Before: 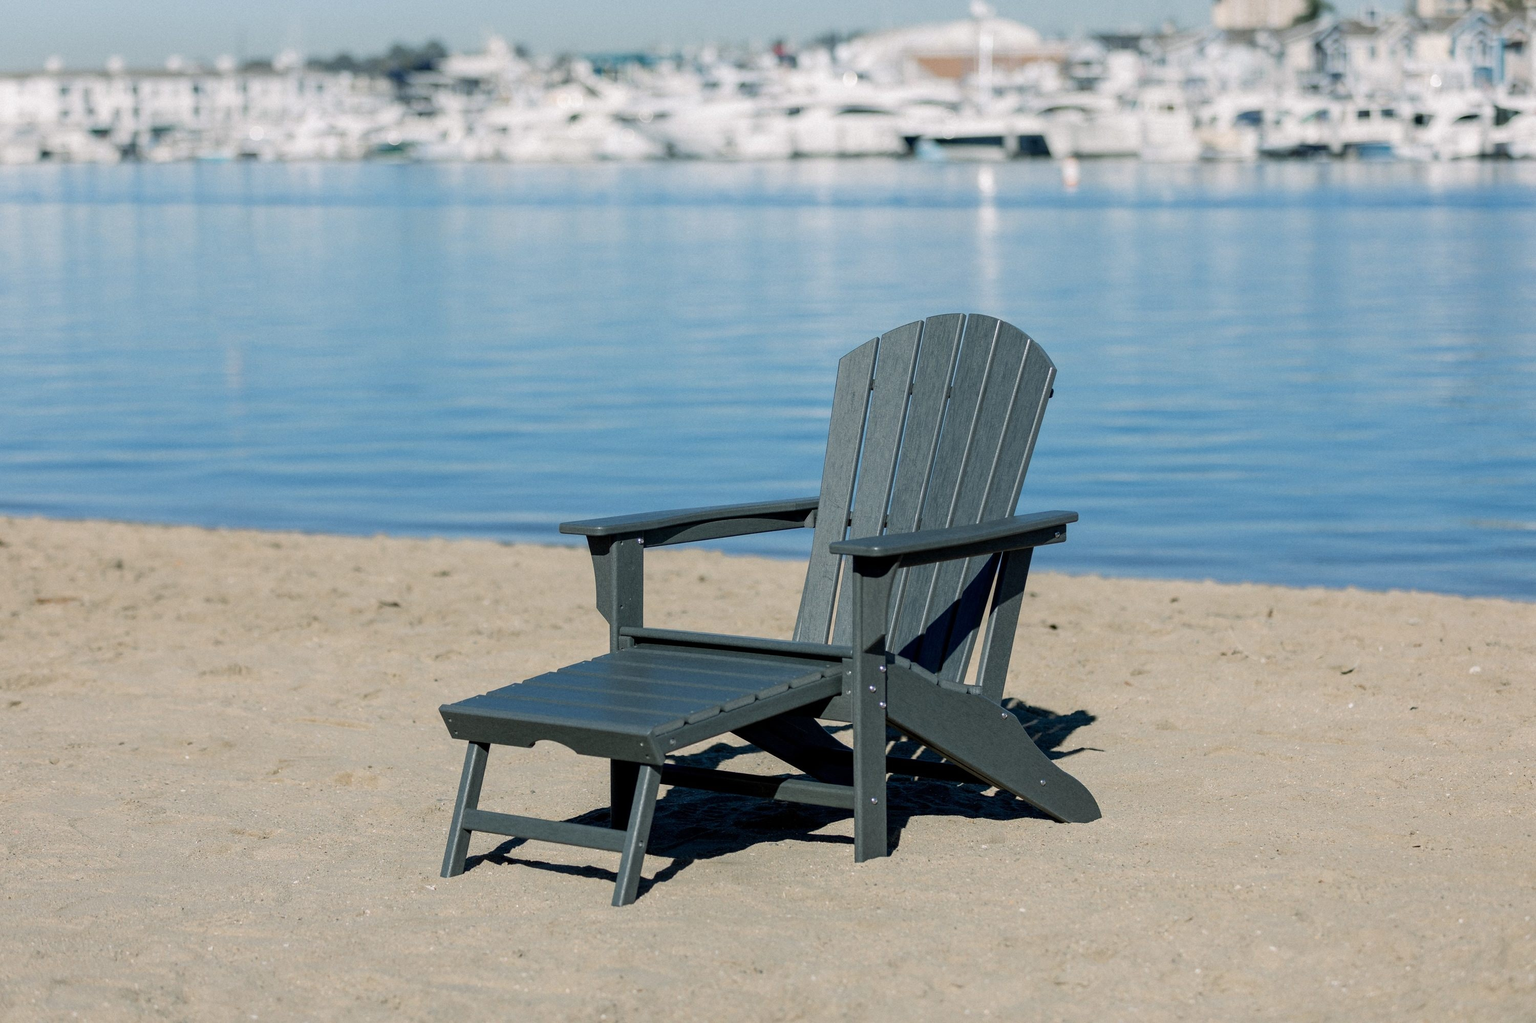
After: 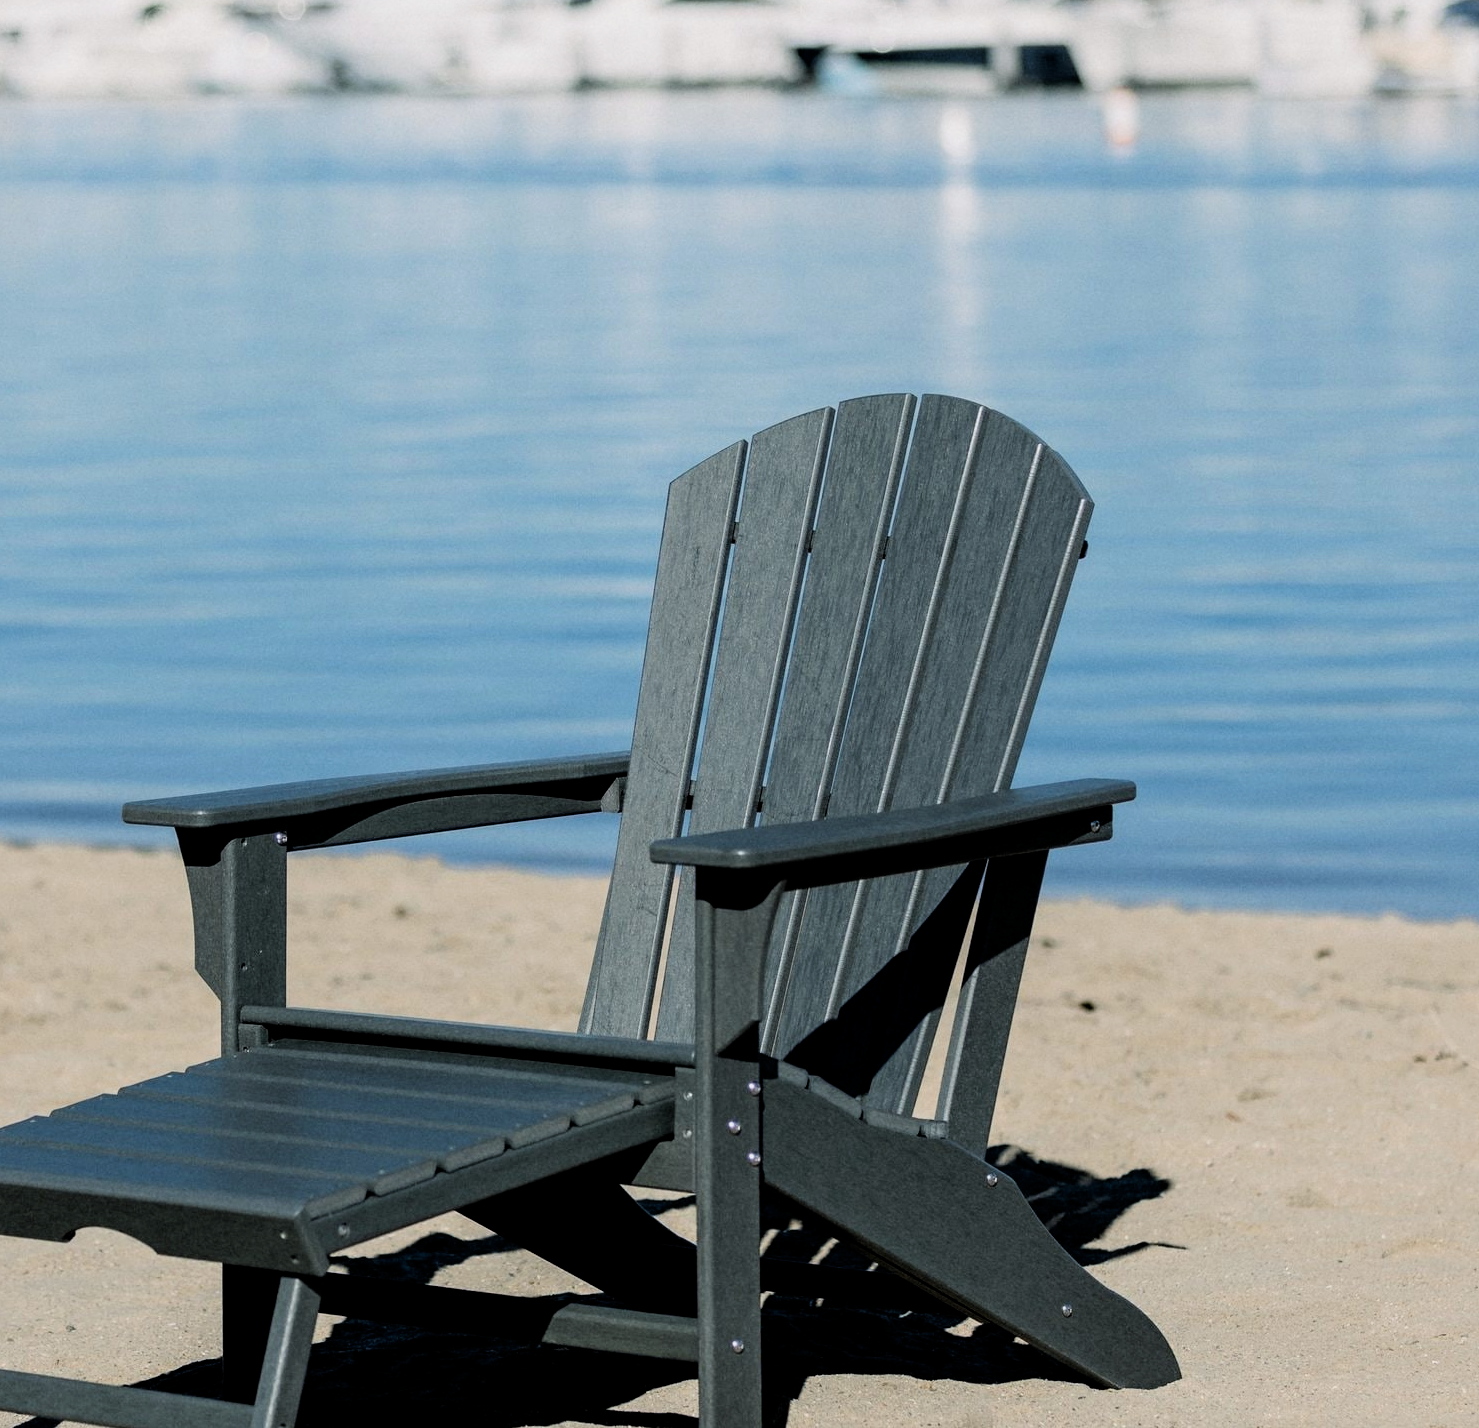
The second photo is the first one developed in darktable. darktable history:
crop: left 32.344%, top 11.005%, right 18.33%, bottom 17.525%
filmic rgb: middle gray luminance 9.99%, black relative exposure -8.65 EV, white relative exposure 3.32 EV, target black luminance 0%, hardness 5.21, latitude 44.57%, contrast 1.311, highlights saturation mix 5.91%, shadows ↔ highlights balance 23.93%
